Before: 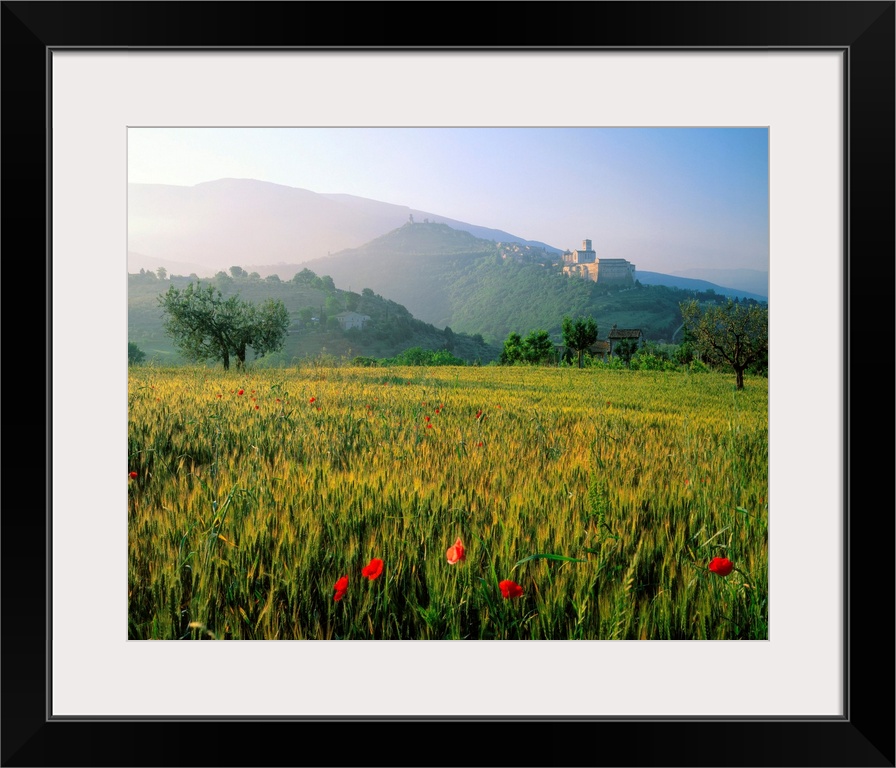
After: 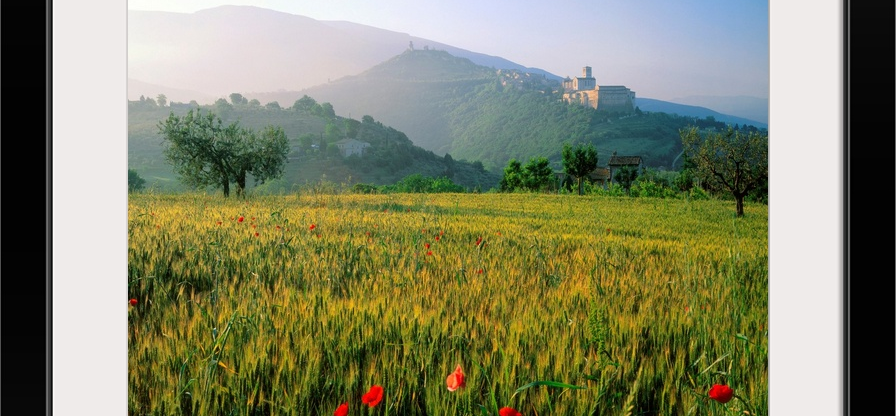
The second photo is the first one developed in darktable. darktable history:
crop and rotate: top 22.62%, bottom 23.162%
